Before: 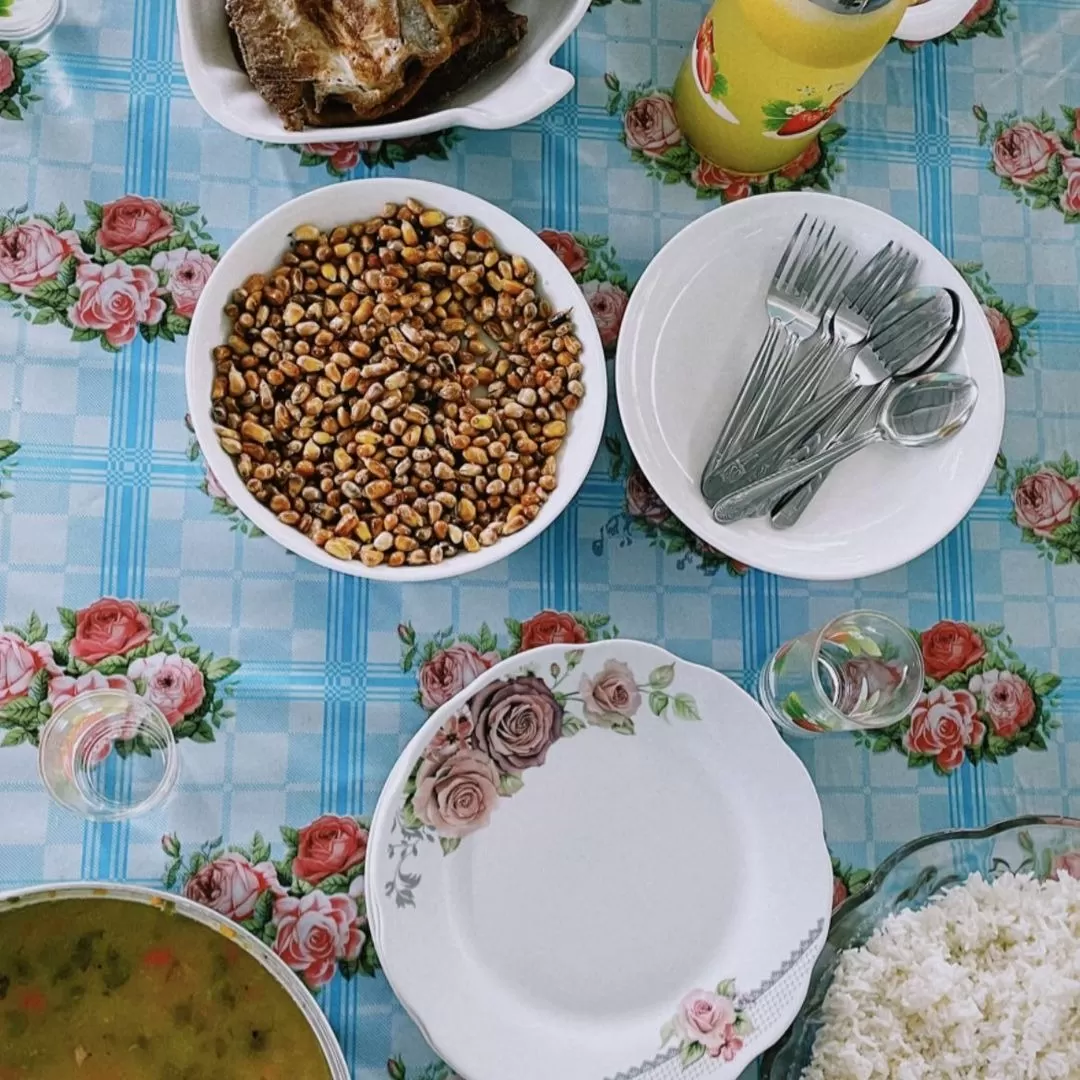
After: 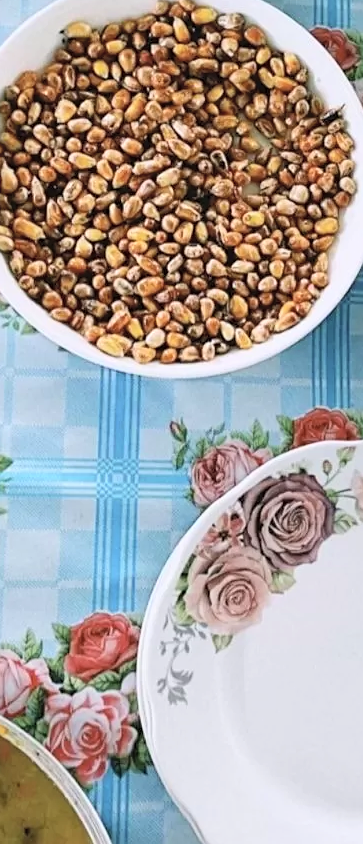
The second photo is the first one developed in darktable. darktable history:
crop and rotate: left 21.286%, top 18.811%, right 45.098%, bottom 2.979%
contrast brightness saturation: contrast 0.142, brightness 0.224
exposure: exposure 0.127 EV, compensate exposure bias true, compensate highlight preservation false
sharpen: amount 0.217
